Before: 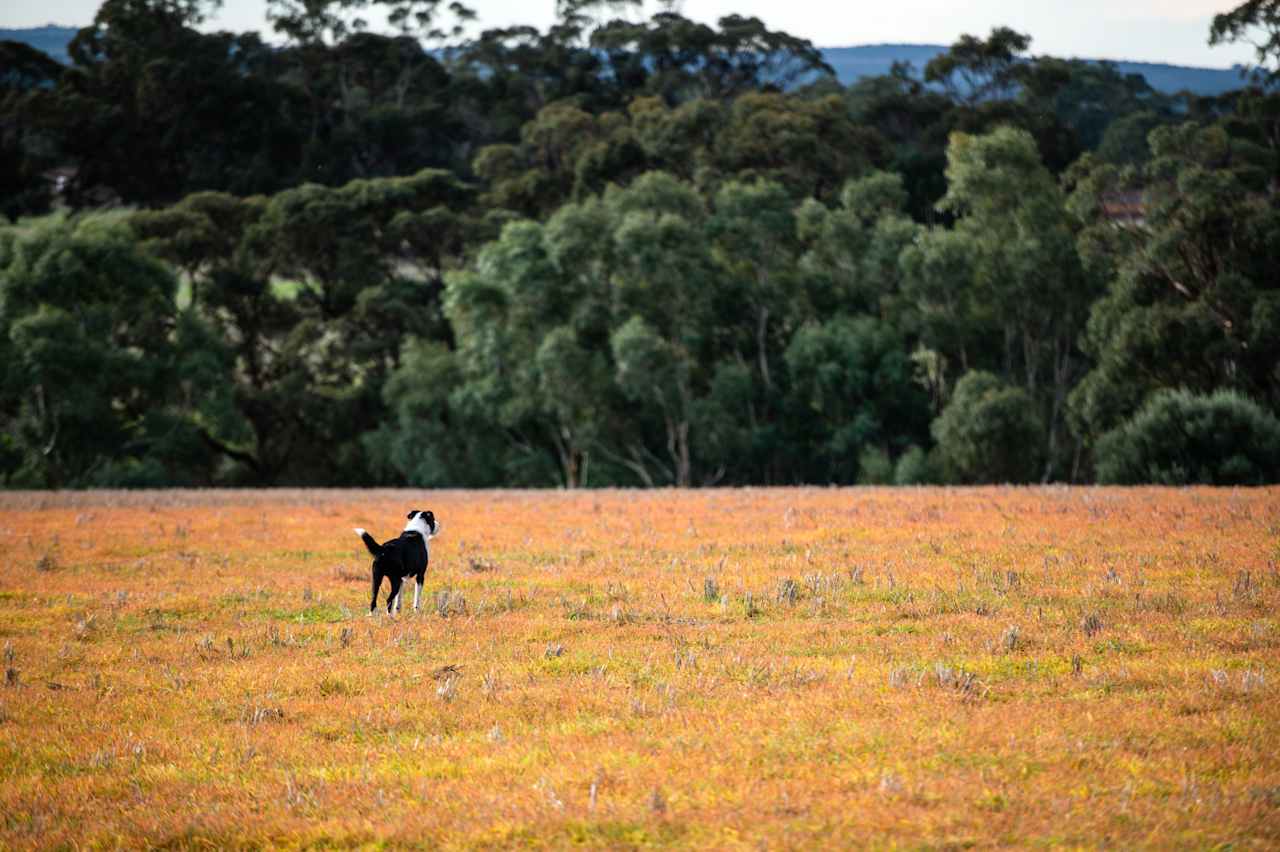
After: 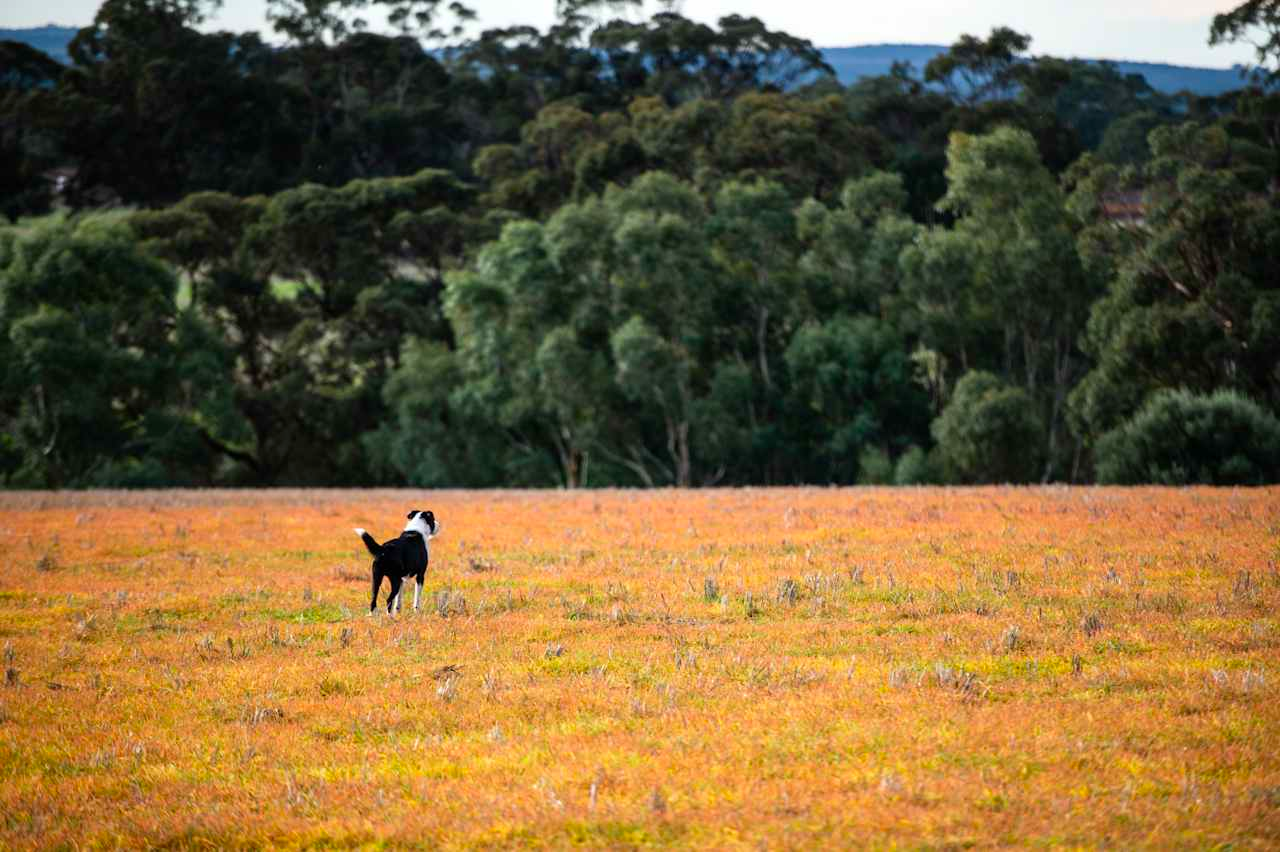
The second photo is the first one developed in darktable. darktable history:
contrast brightness saturation: contrast 0.041, saturation 0.163
